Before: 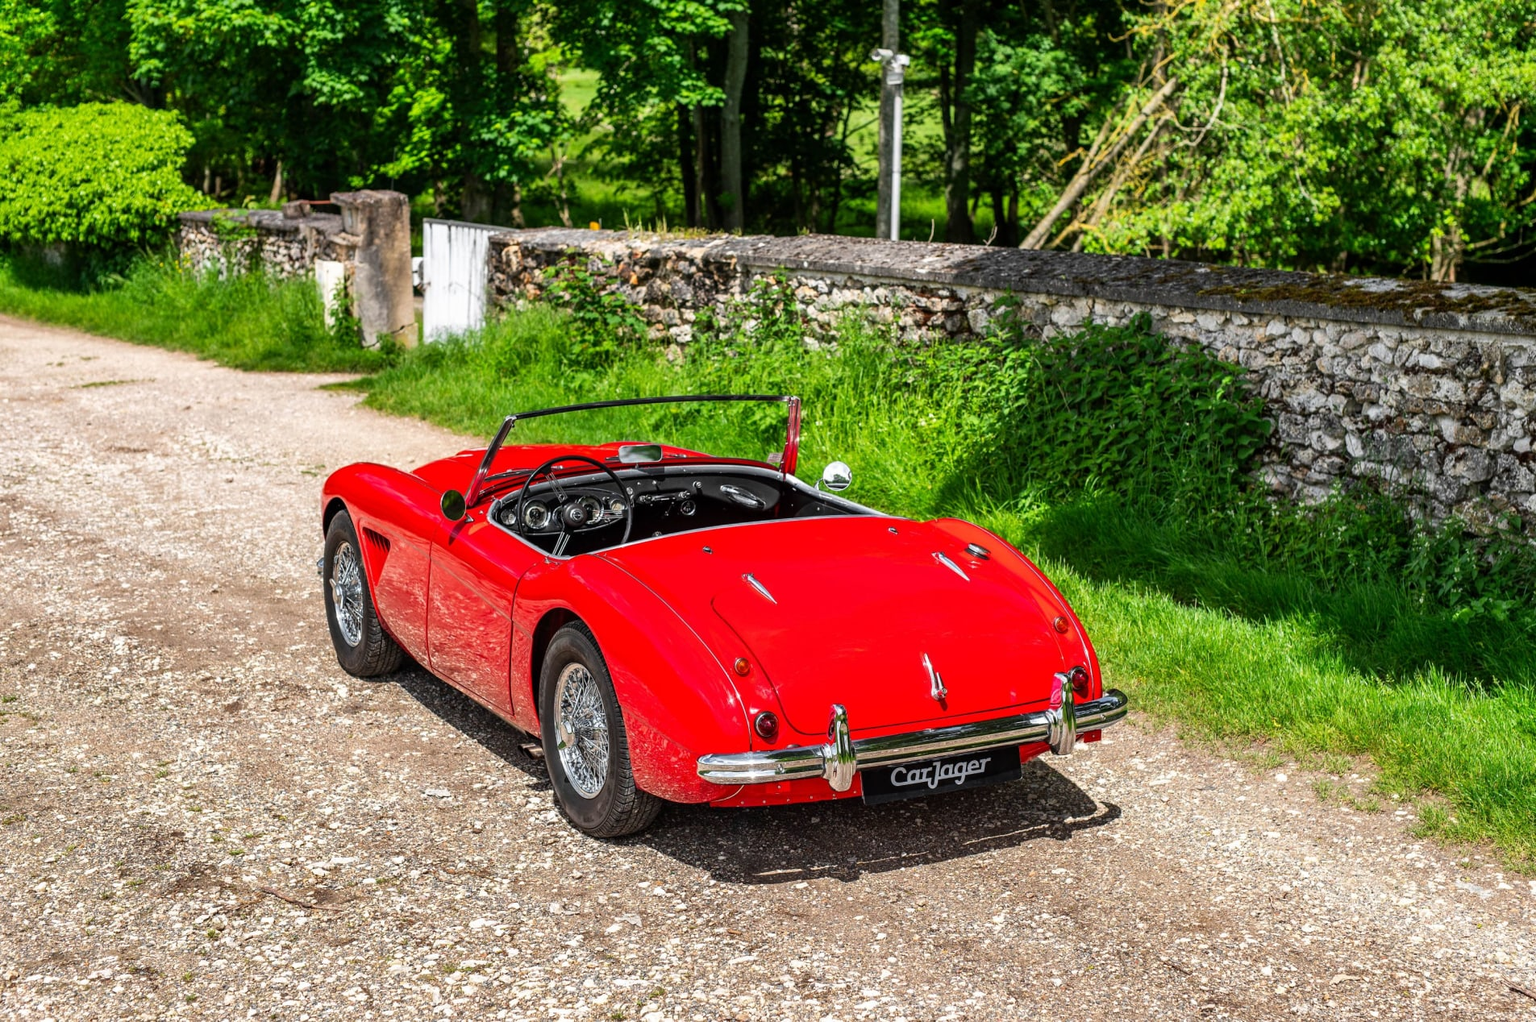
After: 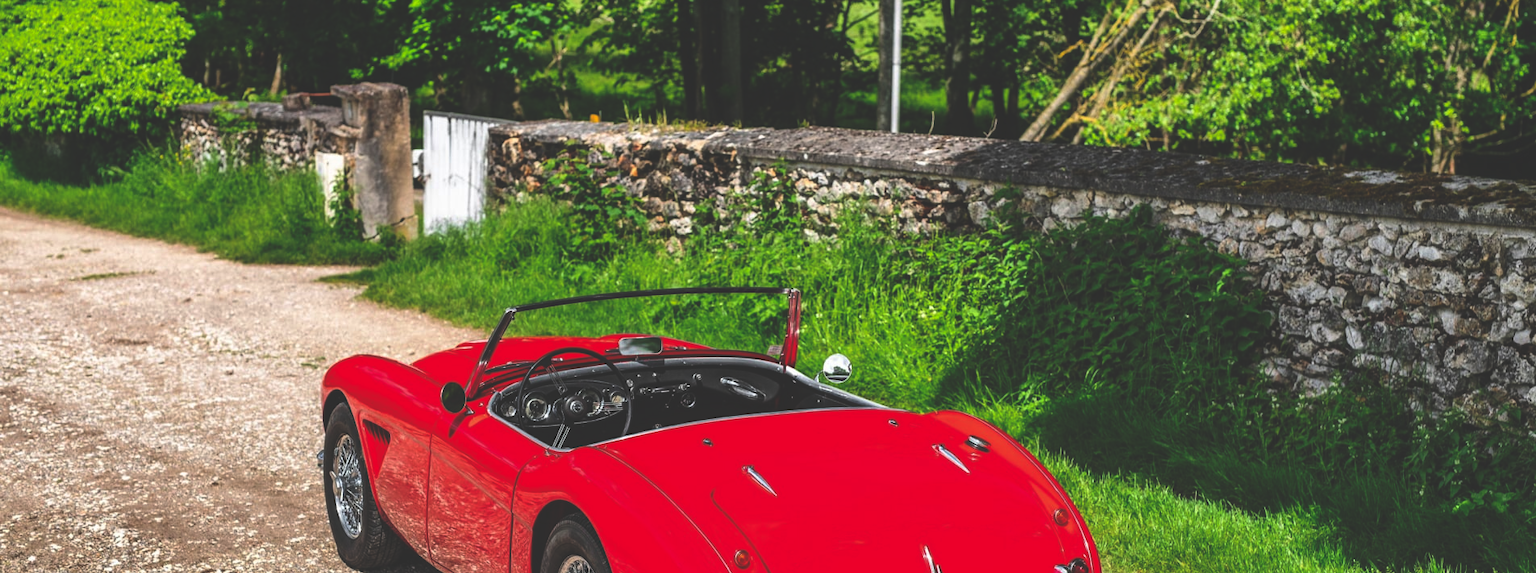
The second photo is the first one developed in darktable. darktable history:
crop and rotate: top 10.605%, bottom 33.274%
rgb curve: curves: ch0 [(0, 0.186) (0.314, 0.284) (0.775, 0.708) (1, 1)], compensate middle gray true, preserve colors none
